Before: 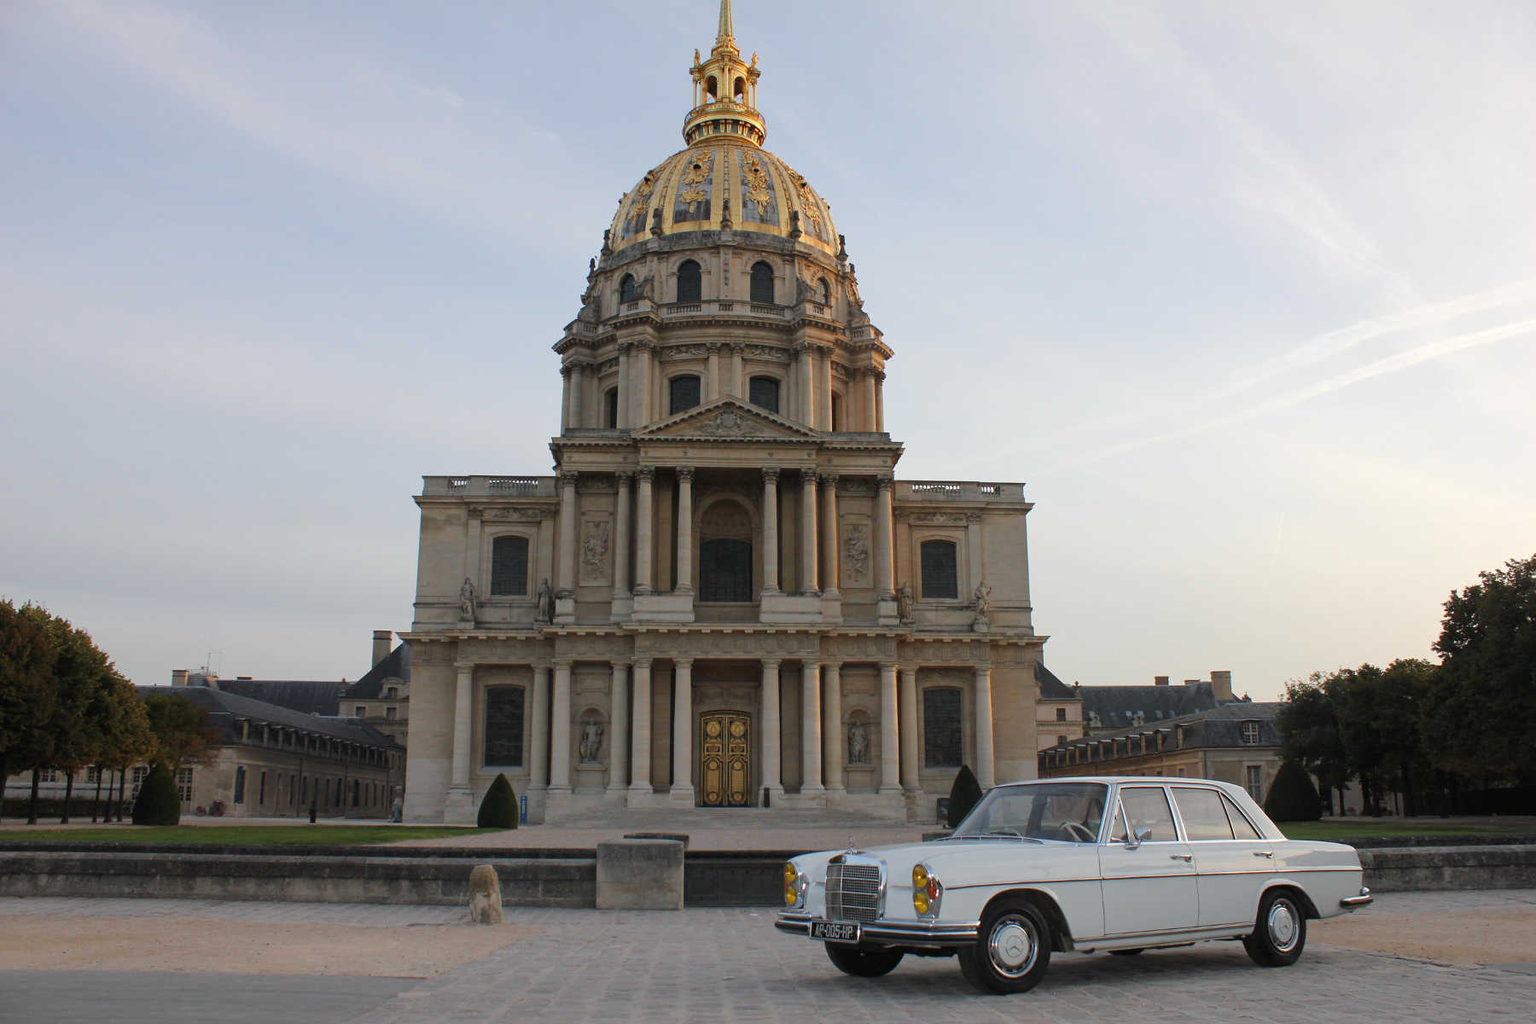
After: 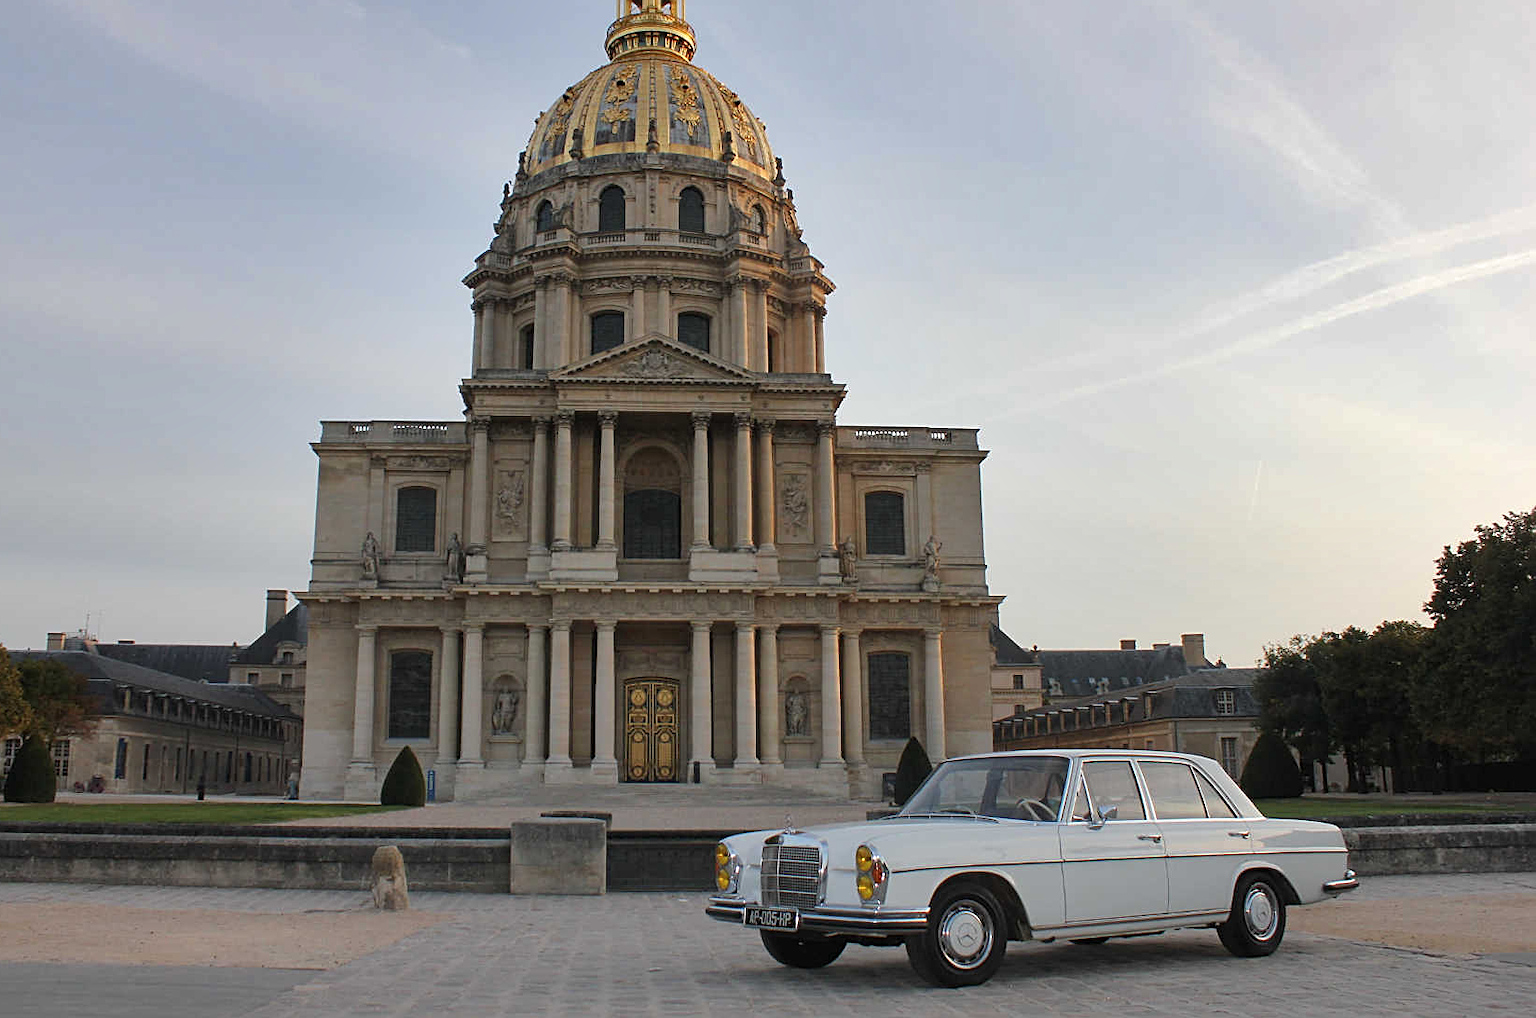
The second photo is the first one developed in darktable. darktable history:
sharpen: on, module defaults
shadows and highlights: low approximation 0.01, soften with gaussian
crop and rotate: left 8.443%, top 8.893%
